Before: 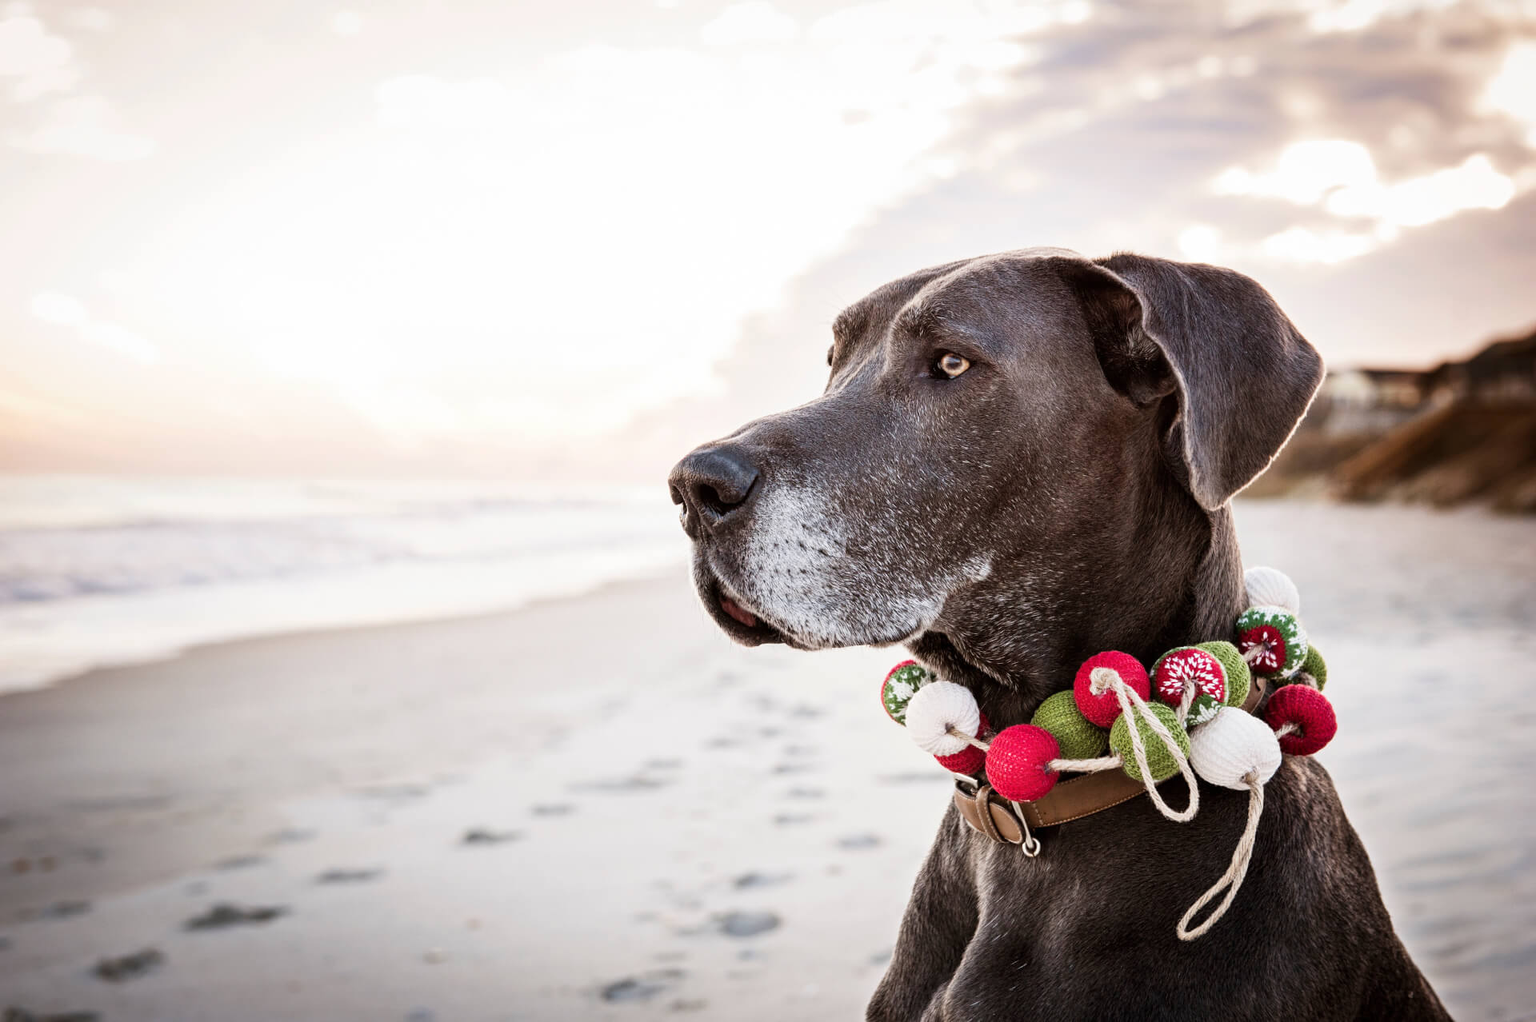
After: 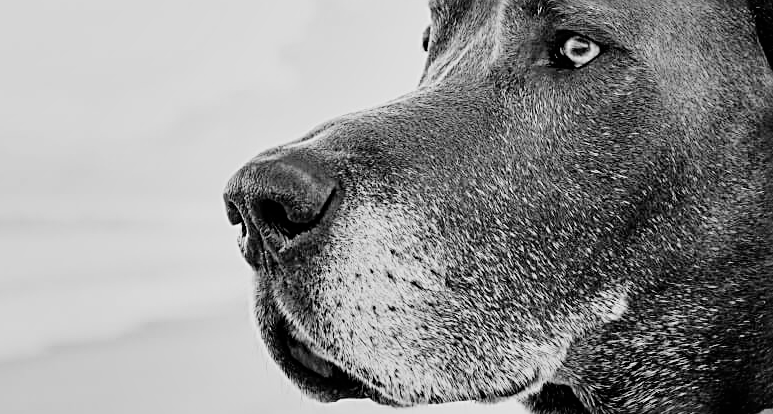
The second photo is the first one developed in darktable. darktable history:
sharpen: radius 2.585, amount 0.689
exposure: exposure 0.556 EV, compensate exposure bias true, compensate highlight preservation false
shadows and highlights: shadows 48.57, highlights -42.52, soften with gaussian
crop: left 31.895%, top 31.773%, right 27.806%, bottom 35.824%
color calibration: output gray [0.267, 0.423, 0.267, 0], illuminant as shot in camera, x 0.358, y 0.373, temperature 4628.91 K
filmic rgb: black relative exposure -7.65 EV, white relative exposure 4.56 EV, threshold 2.95 EV, hardness 3.61, color science v6 (2022), enable highlight reconstruction true
